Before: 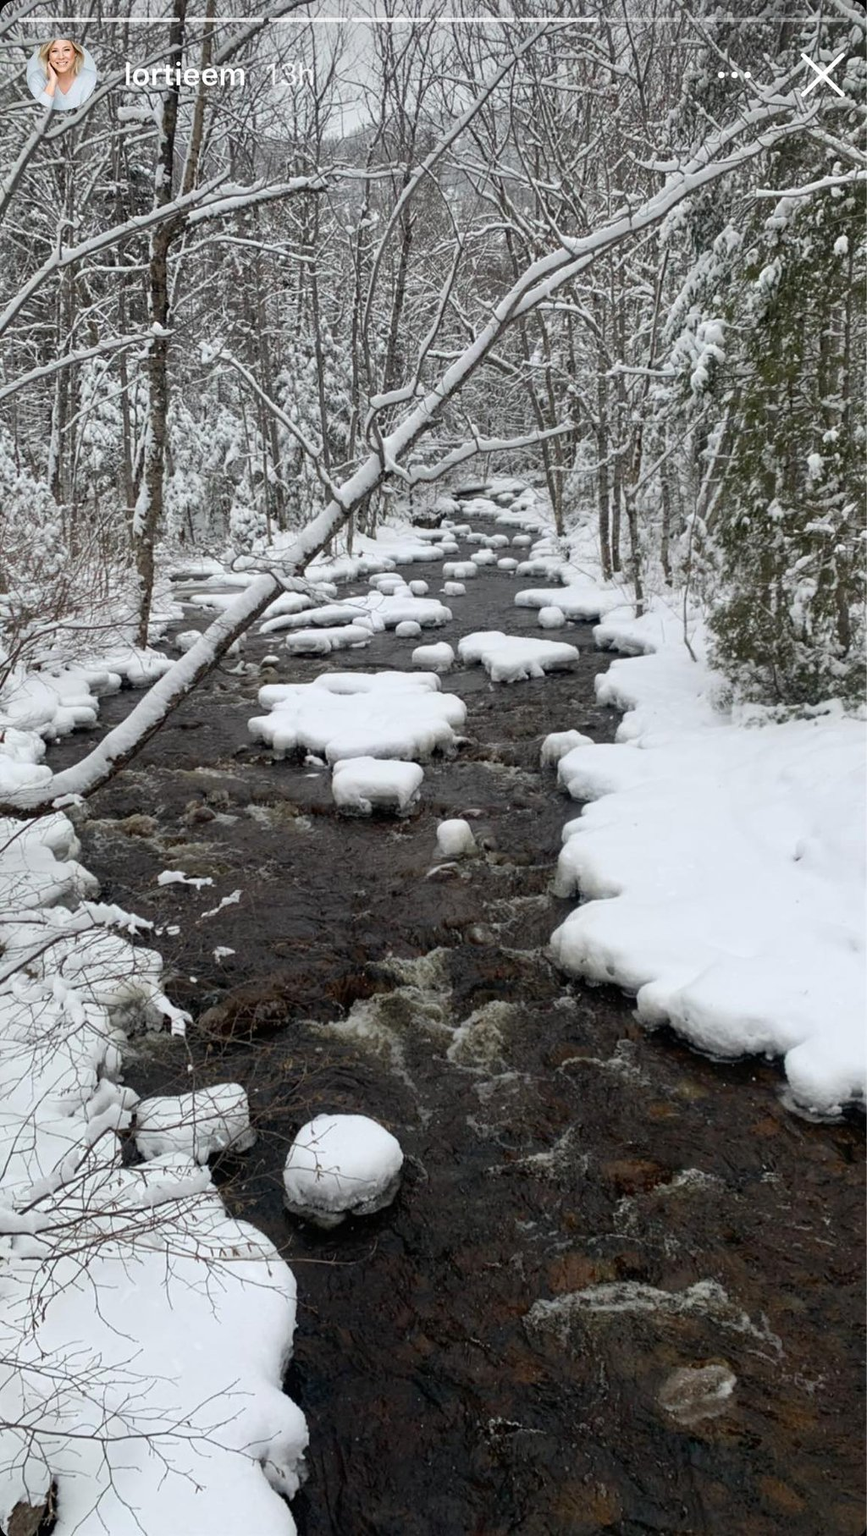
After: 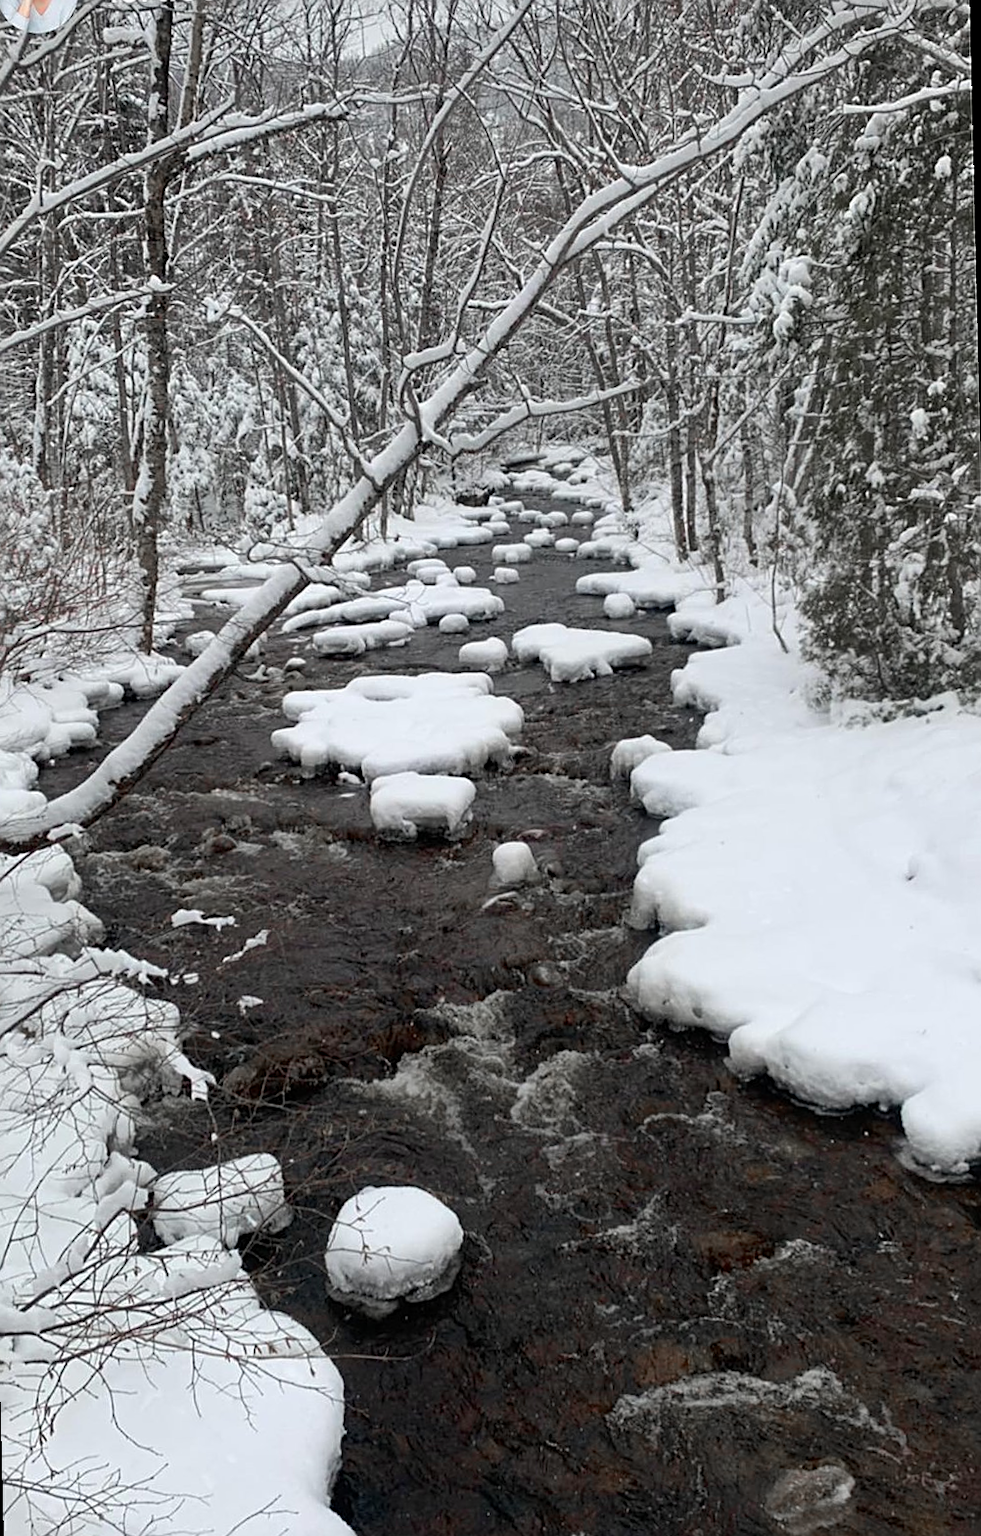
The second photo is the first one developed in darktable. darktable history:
sharpen: on, module defaults
crop: left 1.964%, top 3.251%, right 1.122%, bottom 4.933%
rotate and perspective: rotation -1.42°, crop left 0.016, crop right 0.984, crop top 0.035, crop bottom 0.965
color zones: curves: ch1 [(0, 0.708) (0.088, 0.648) (0.245, 0.187) (0.429, 0.326) (0.571, 0.498) (0.714, 0.5) (0.857, 0.5) (1, 0.708)]
